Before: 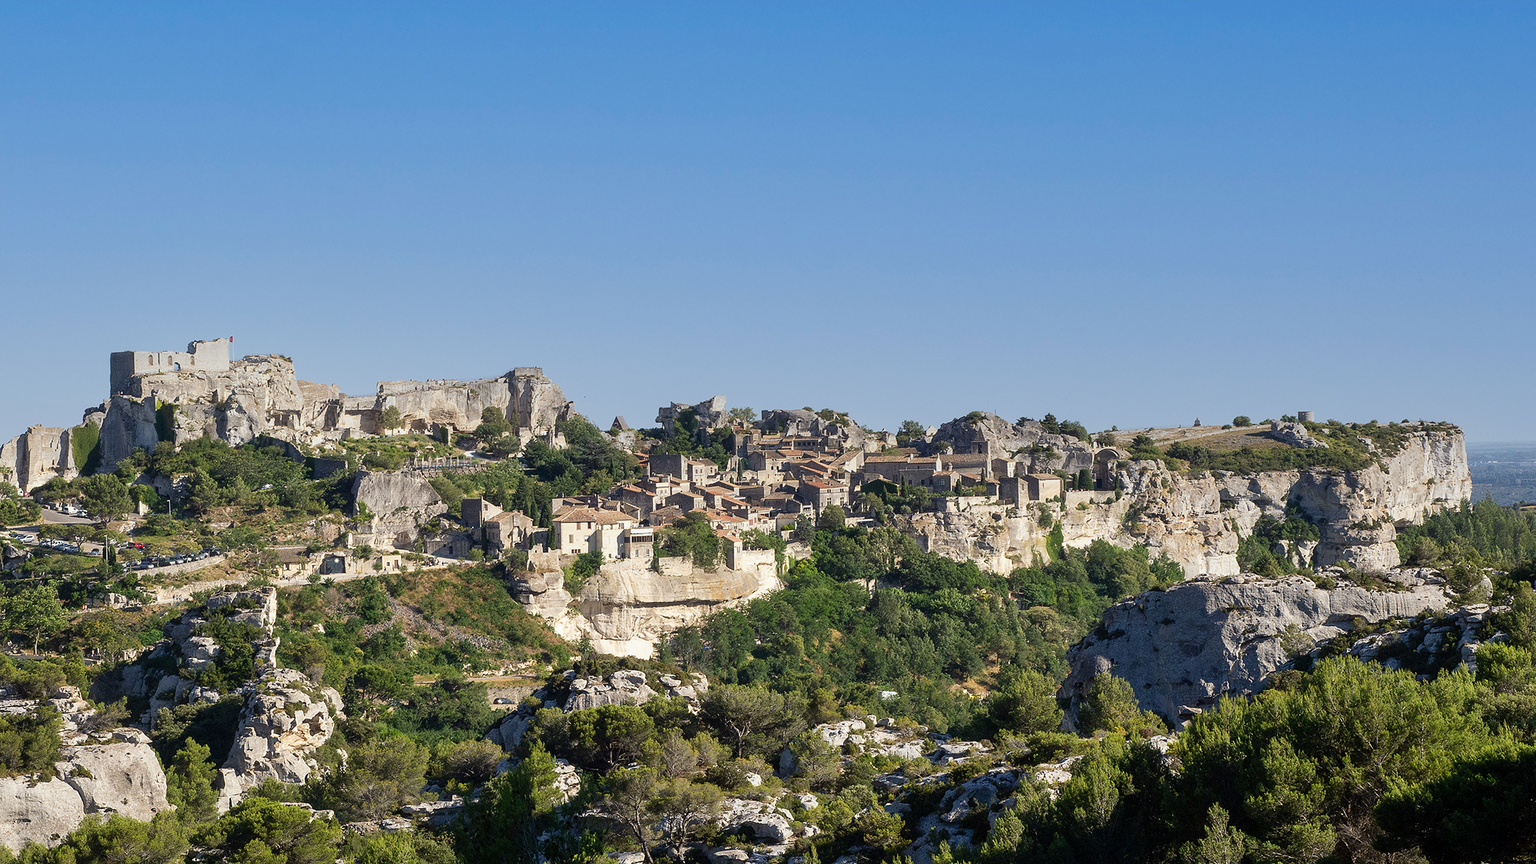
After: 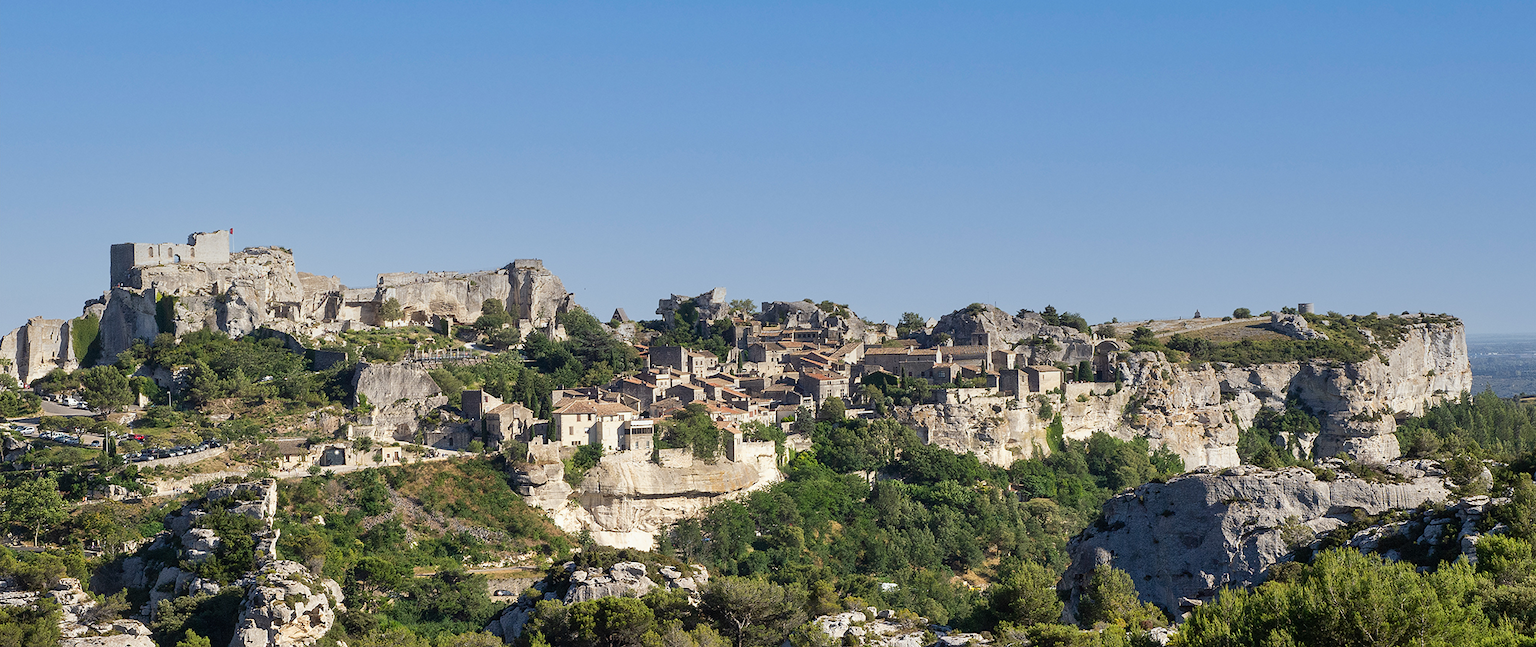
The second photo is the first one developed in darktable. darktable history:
crop and rotate: top 12.593%, bottom 12.435%
